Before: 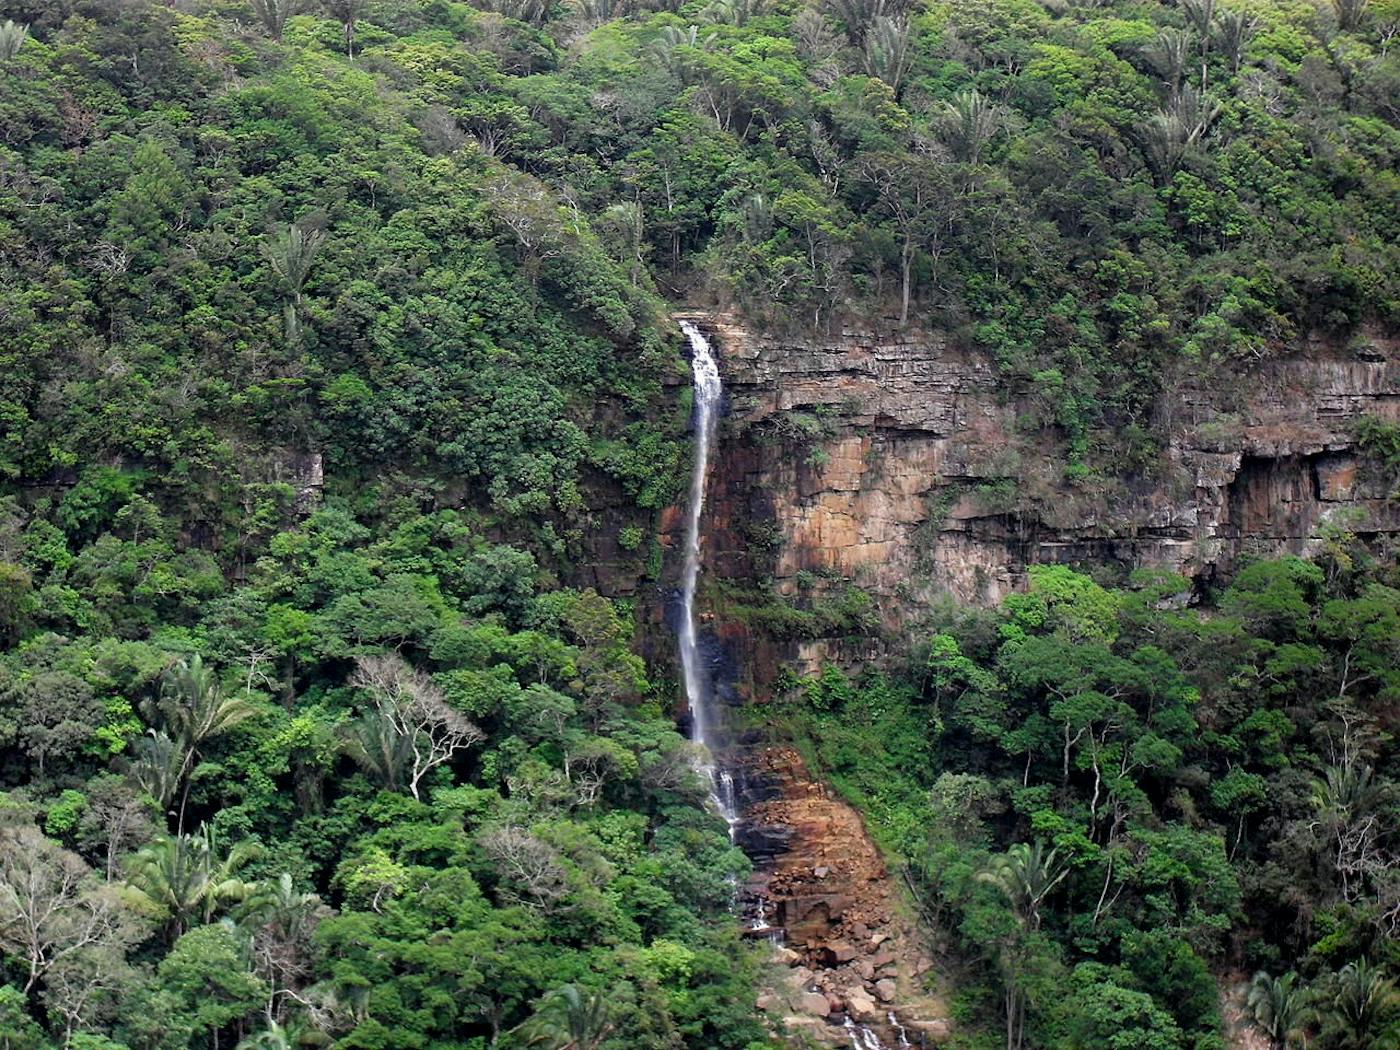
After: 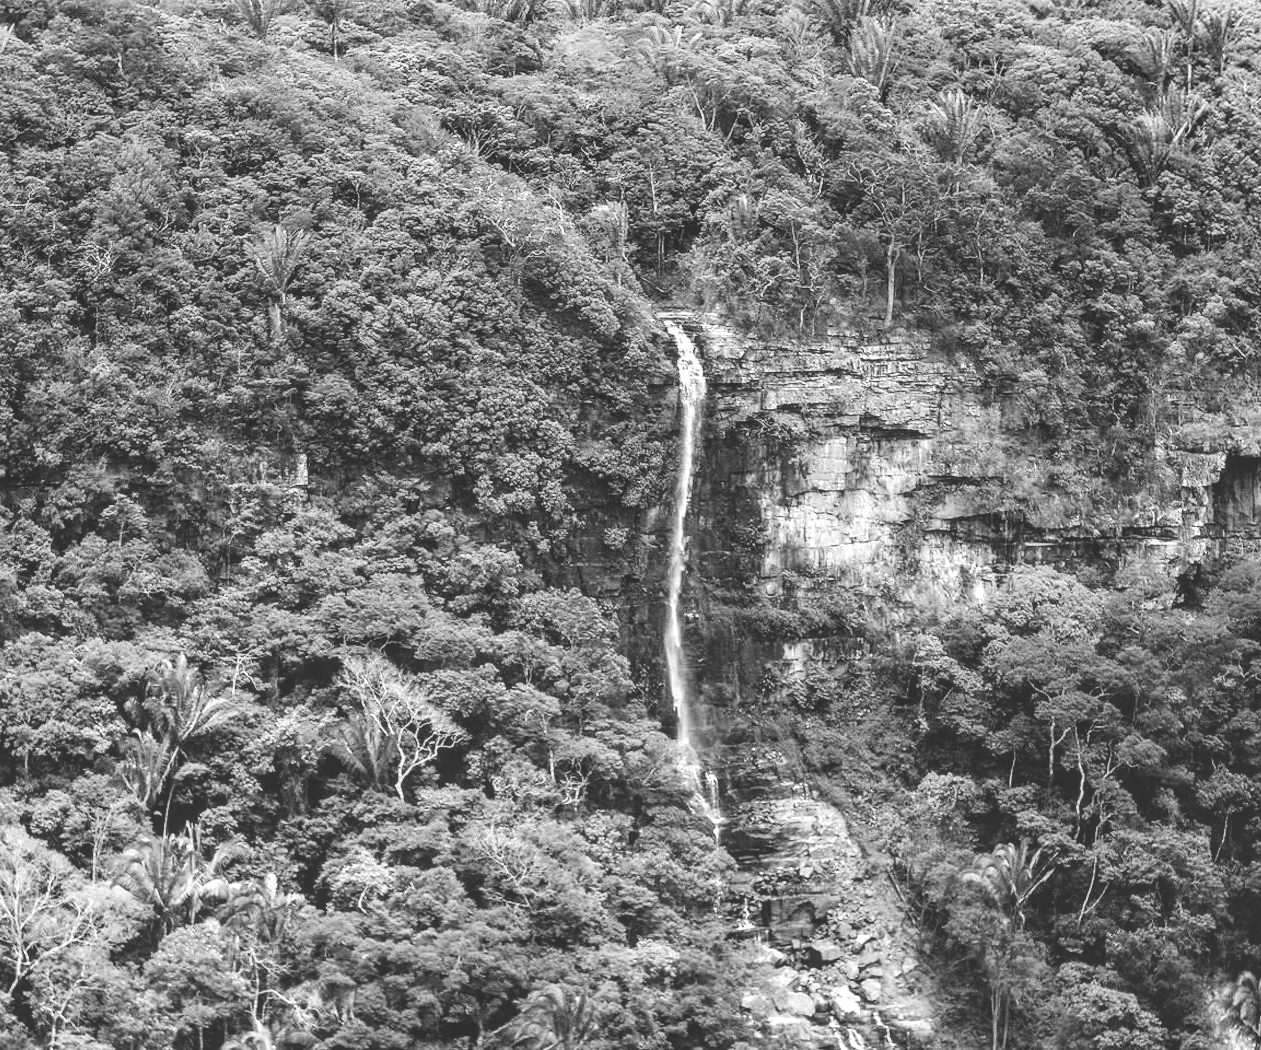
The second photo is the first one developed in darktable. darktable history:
white balance: red 0.98, blue 1.034
local contrast: highlights 19%, detail 186%
color zones: curves: ch0 [(0.004, 0.588) (0.116, 0.636) (0.259, 0.476) (0.423, 0.464) (0.75, 0.5)]; ch1 [(0, 0) (0.143, 0) (0.286, 0) (0.429, 0) (0.571, 0) (0.714, 0) (0.857, 0)]
shadows and highlights: soften with gaussian
crop and rotate: left 1.088%, right 8.807%
exposure: black level correction -0.062, exposure -0.05 EV, compensate highlight preservation false
tone curve: curves: ch0 [(0, 0) (0.003, 0.145) (0.011, 0.148) (0.025, 0.15) (0.044, 0.159) (0.069, 0.16) (0.1, 0.164) (0.136, 0.182) (0.177, 0.213) (0.224, 0.247) (0.277, 0.298) (0.335, 0.37) (0.399, 0.456) (0.468, 0.552) (0.543, 0.641) (0.623, 0.713) (0.709, 0.768) (0.801, 0.825) (0.898, 0.868) (1, 1)], preserve colors none
